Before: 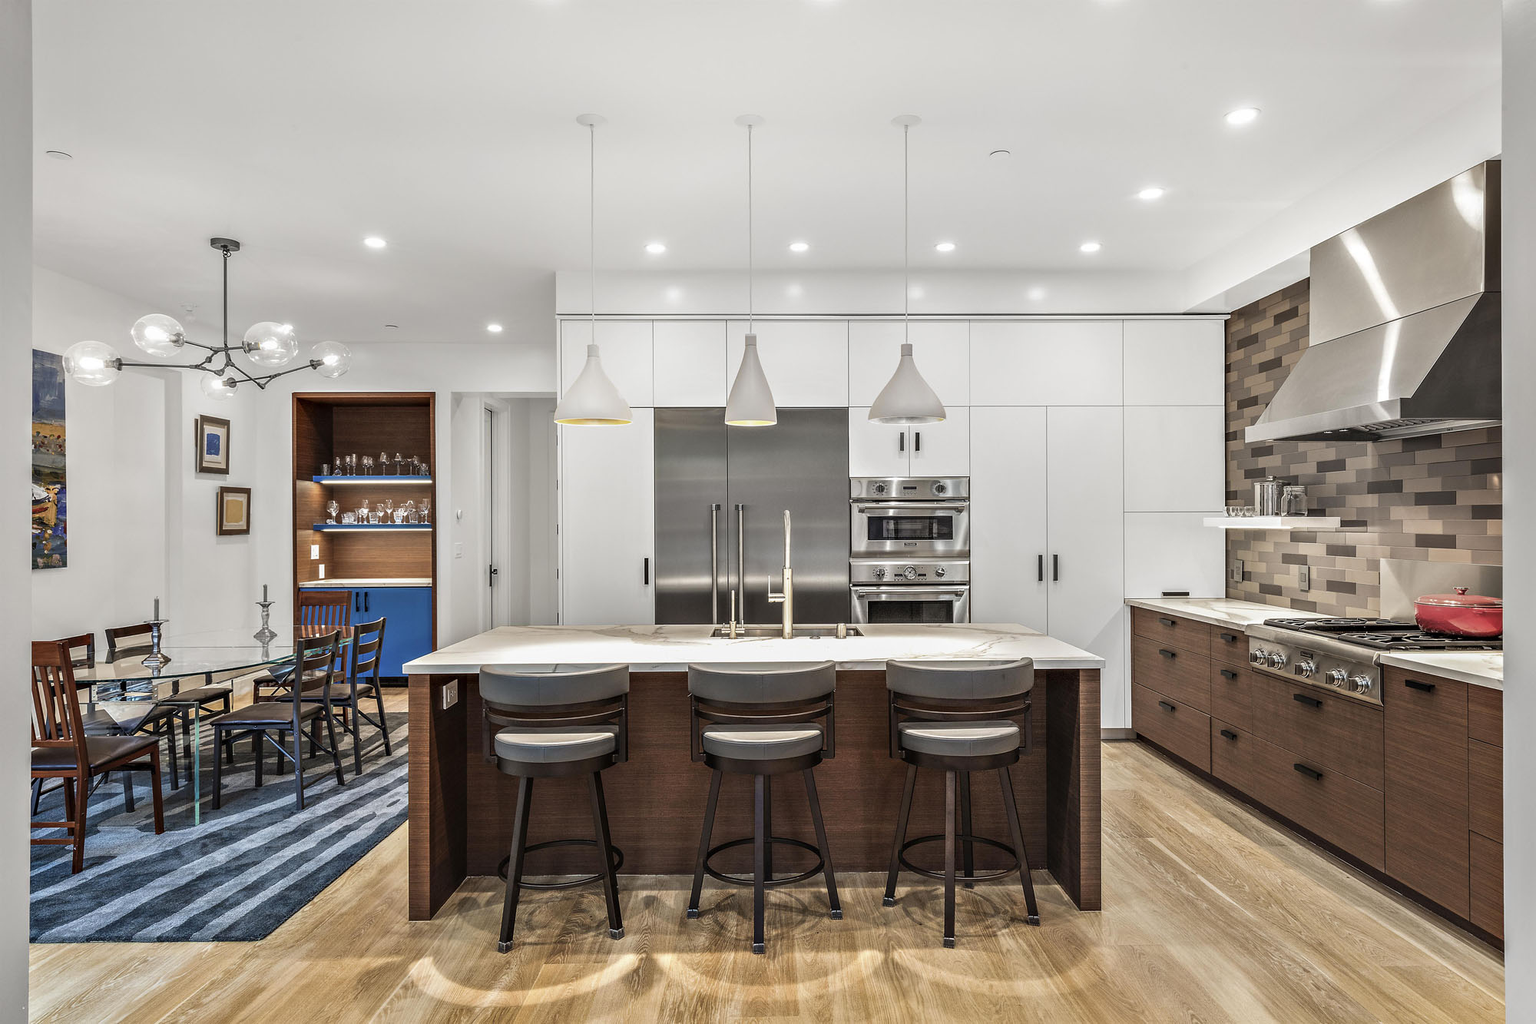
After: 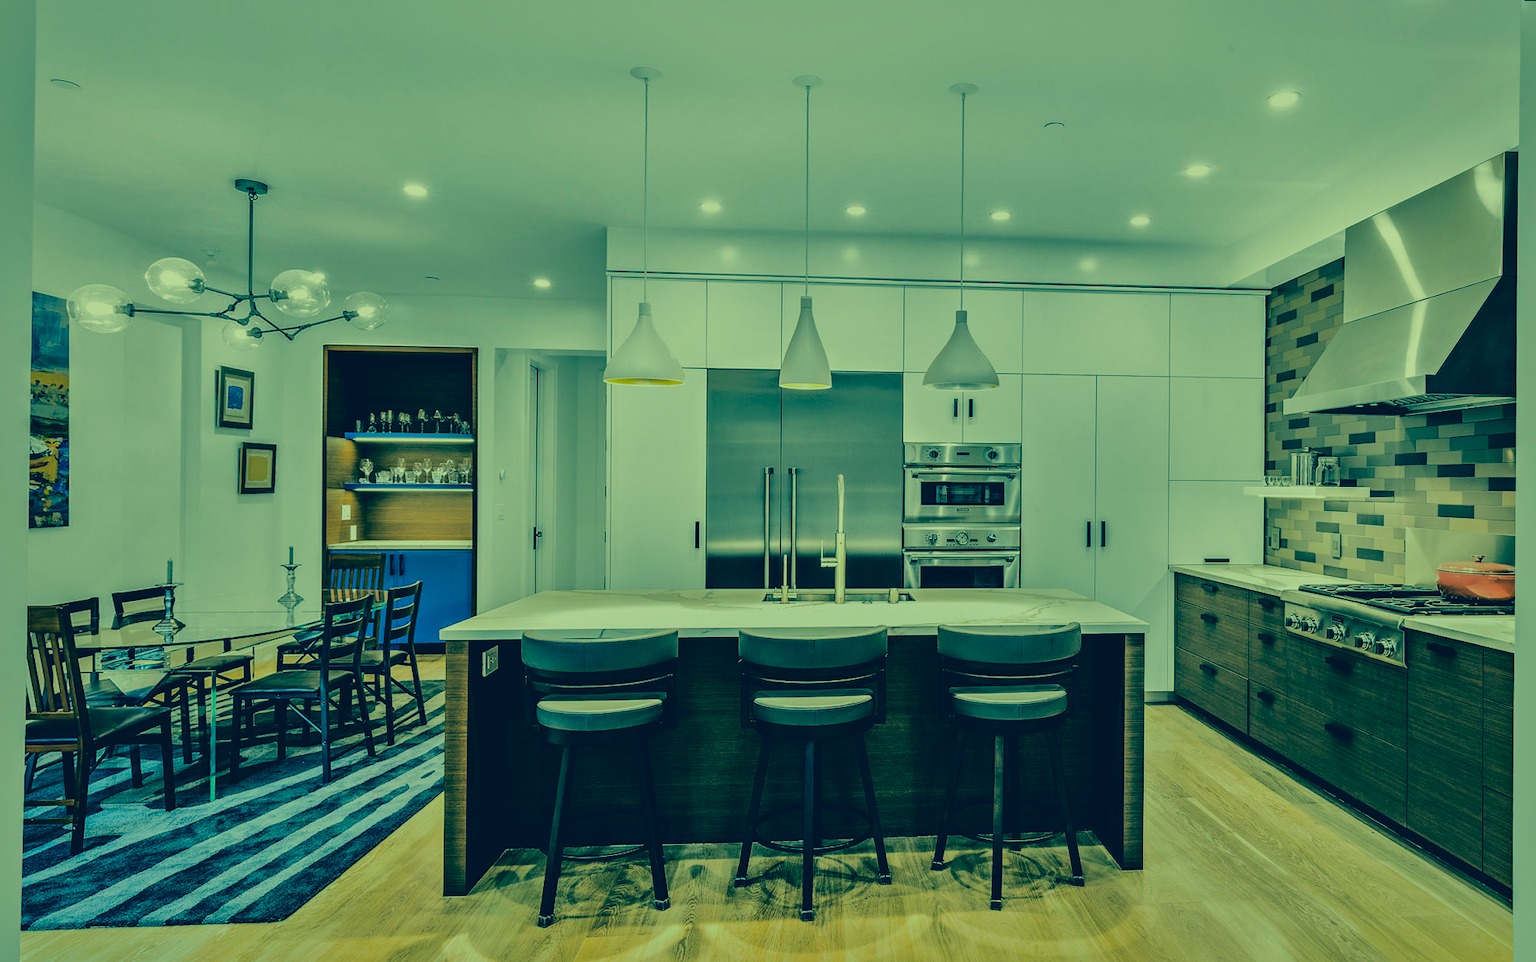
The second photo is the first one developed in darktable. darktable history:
rotate and perspective: rotation 0.679°, lens shift (horizontal) 0.136, crop left 0.009, crop right 0.991, crop top 0.078, crop bottom 0.95
shadows and highlights: shadows -19.91, highlights -73.15
color correction: highlights a* -15.58, highlights b* 40, shadows a* -40, shadows b* -26.18
filmic rgb: black relative exposure -5 EV, hardness 2.88, contrast 1.4, highlights saturation mix -30%
